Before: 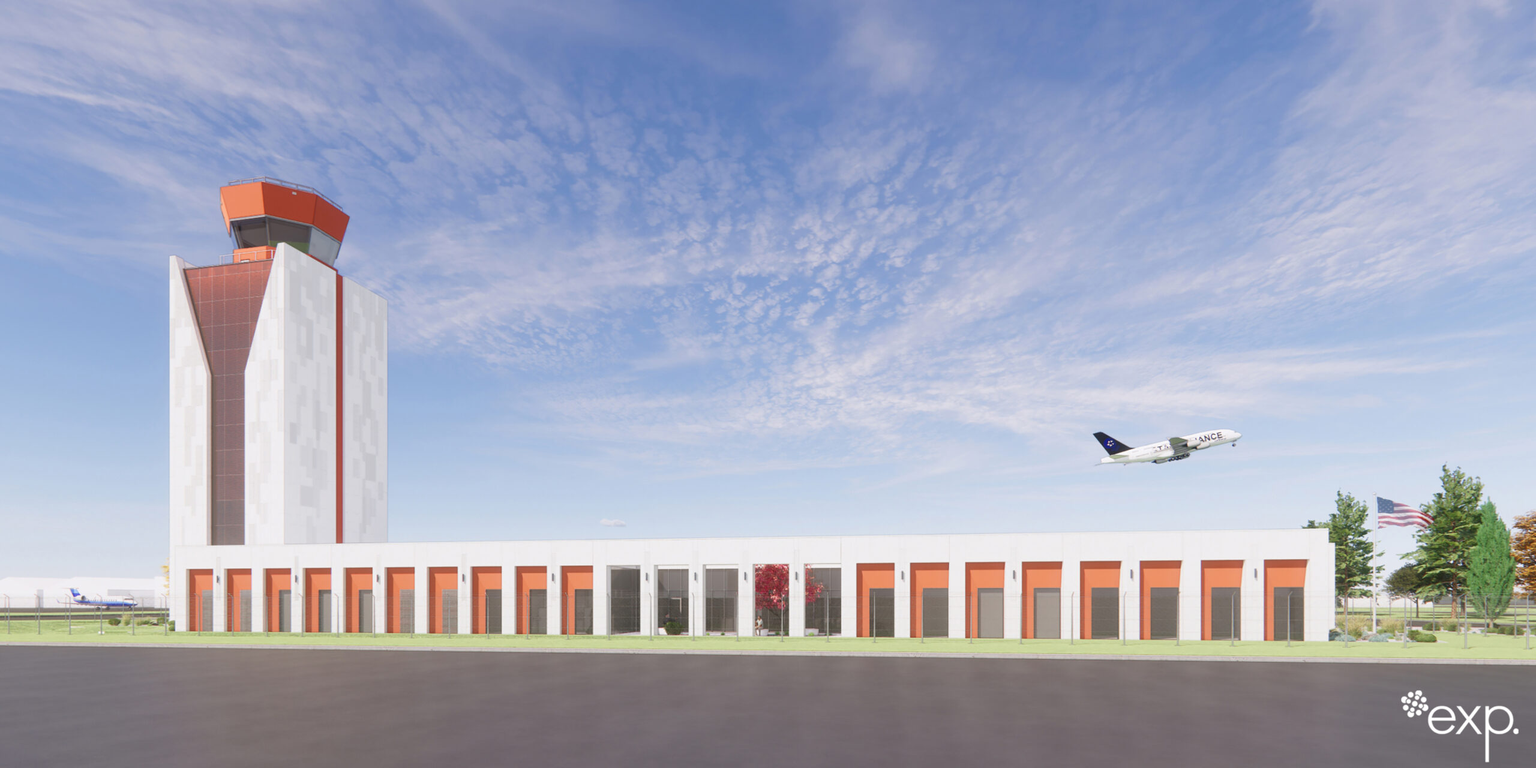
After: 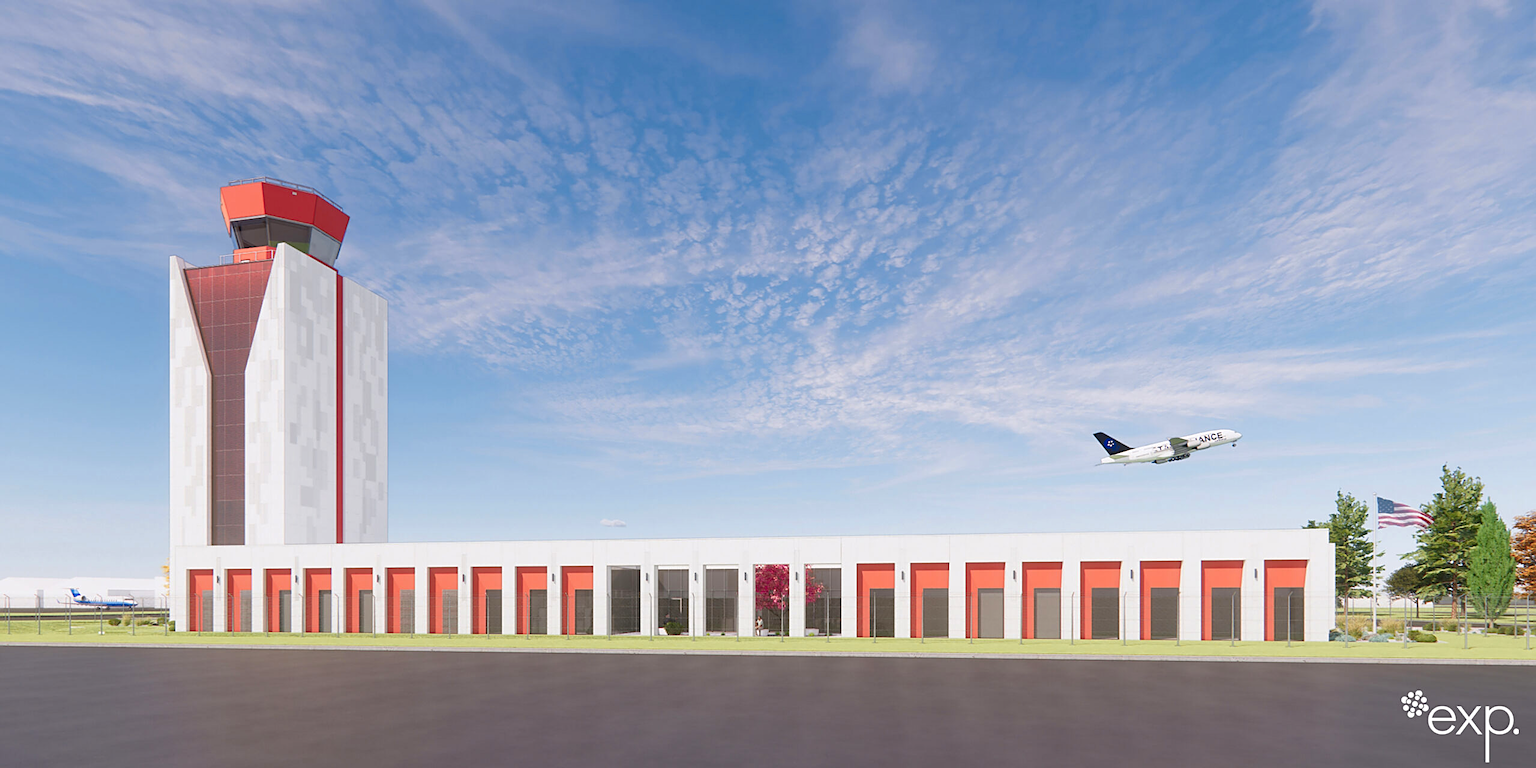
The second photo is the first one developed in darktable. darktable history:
sharpen: on, module defaults
haze removal: compatibility mode true, adaptive false
levels: mode automatic
color zones: curves: ch1 [(0.239, 0.552) (0.75, 0.5)]; ch2 [(0.25, 0.462) (0.749, 0.457)], mix 22.18%
